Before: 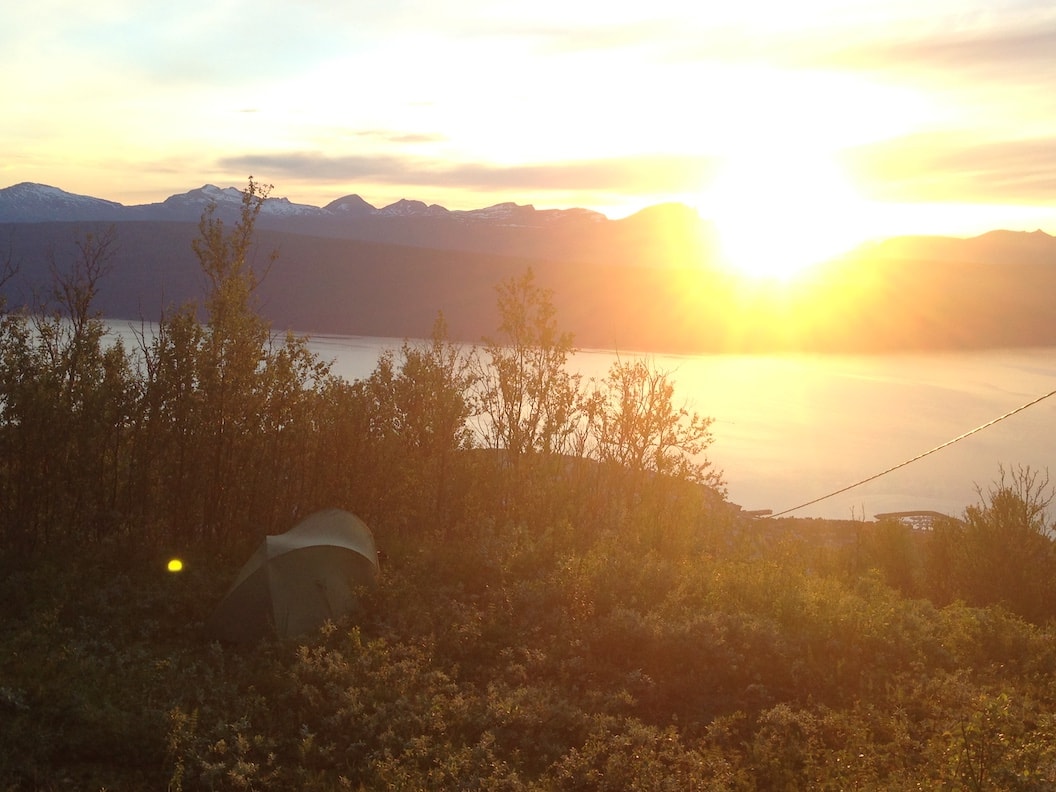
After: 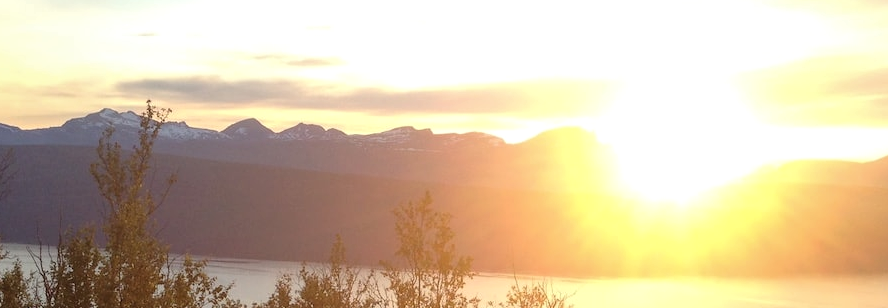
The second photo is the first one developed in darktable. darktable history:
local contrast: on, module defaults
crop and rotate: left 9.689%, top 9.668%, right 6.133%, bottom 51.431%
